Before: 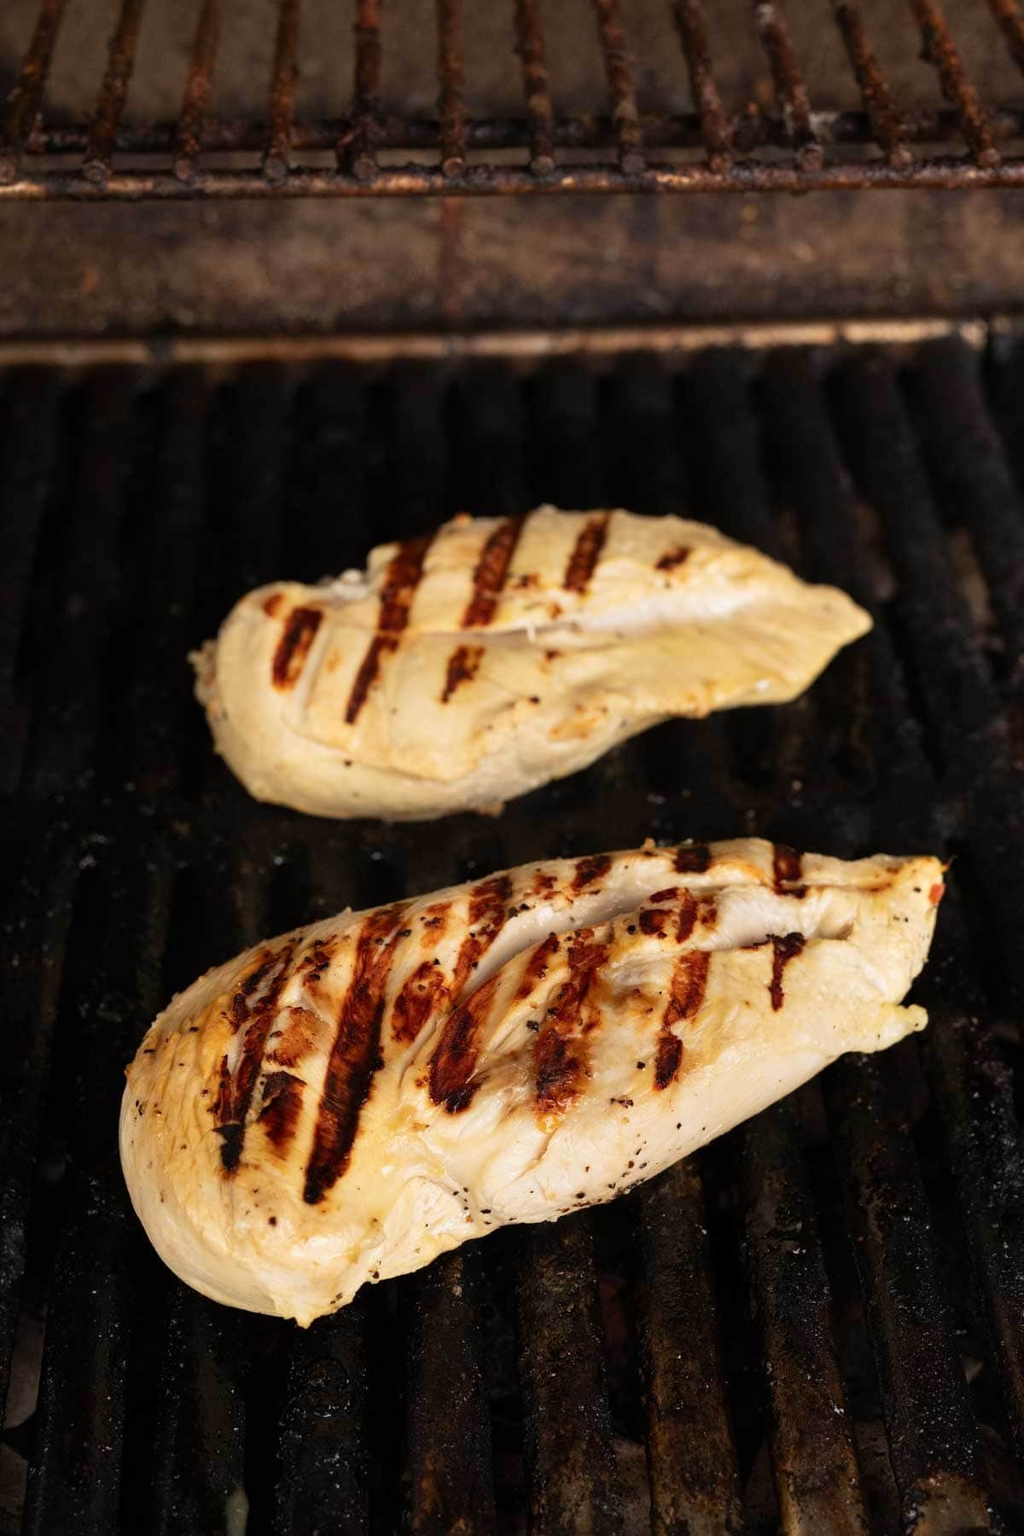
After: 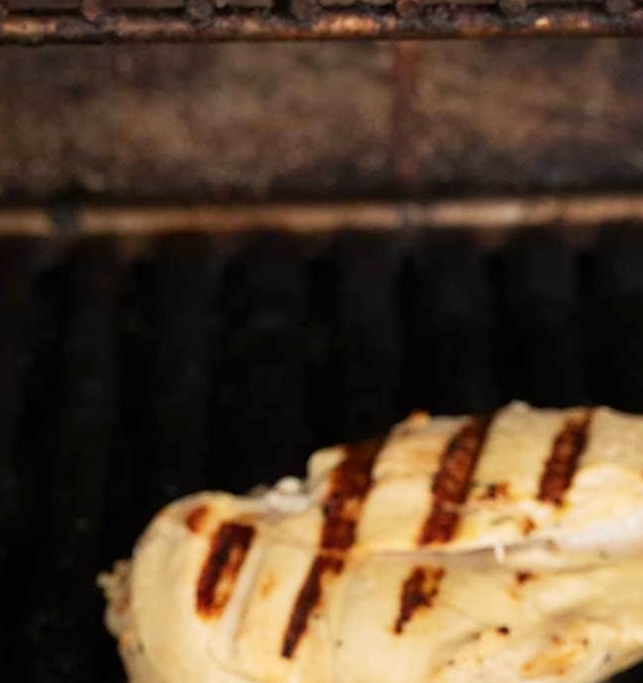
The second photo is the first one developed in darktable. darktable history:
crop: left 10.312%, top 10.575%, right 36.097%, bottom 51.447%
tone equalizer: on, module defaults
sharpen: amount 0.215
base curve: curves: ch0 [(0, 0) (0.472, 0.508) (1, 1)], preserve colors none
exposure: compensate highlight preservation false
